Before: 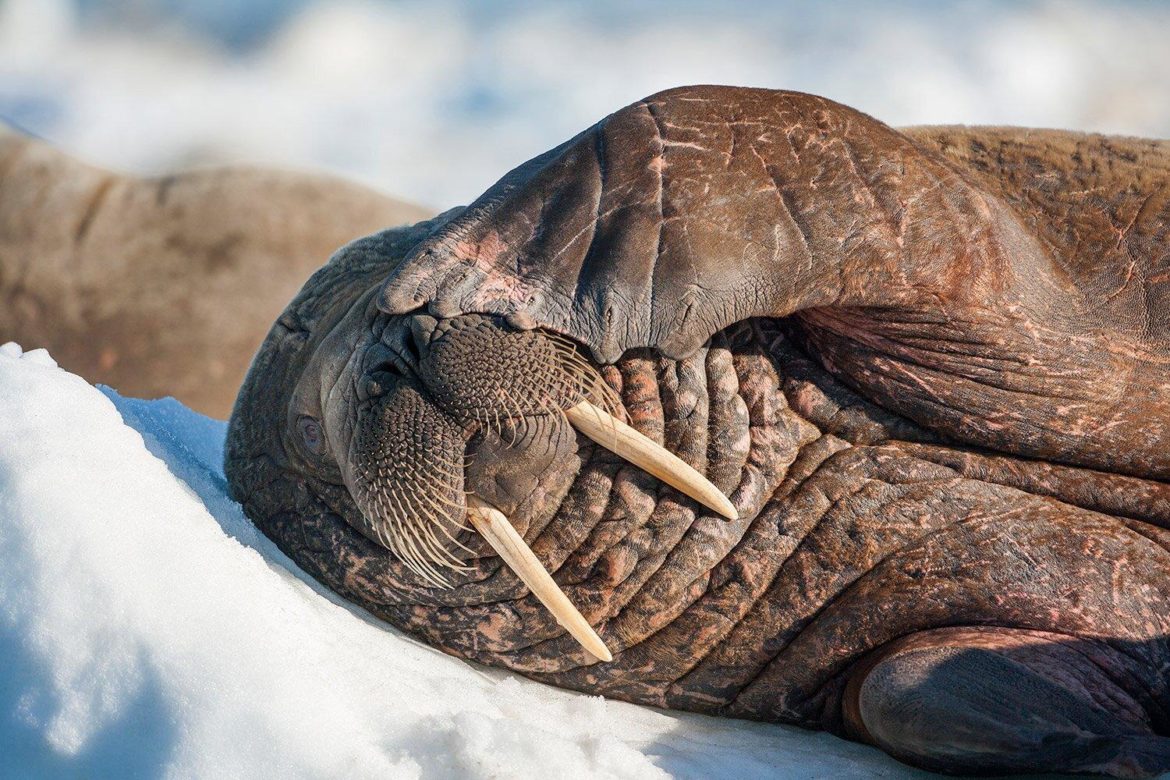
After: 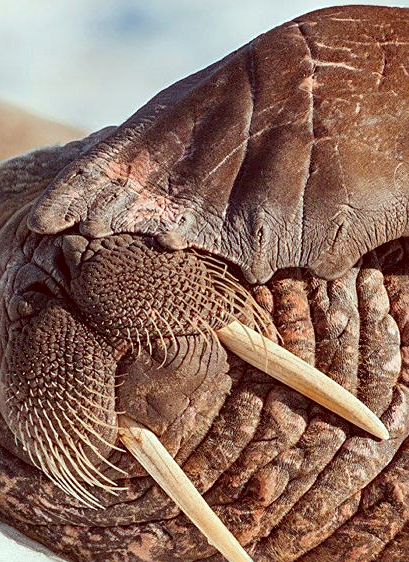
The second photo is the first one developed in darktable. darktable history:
sharpen: on, module defaults
color correction: highlights a* -7.27, highlights b* -0.171, shadows a* 20.12, shadows b* 11.54
crop and rotate: left 29.895%, top 10.32%, right 35.129%, bottom 17.508%
